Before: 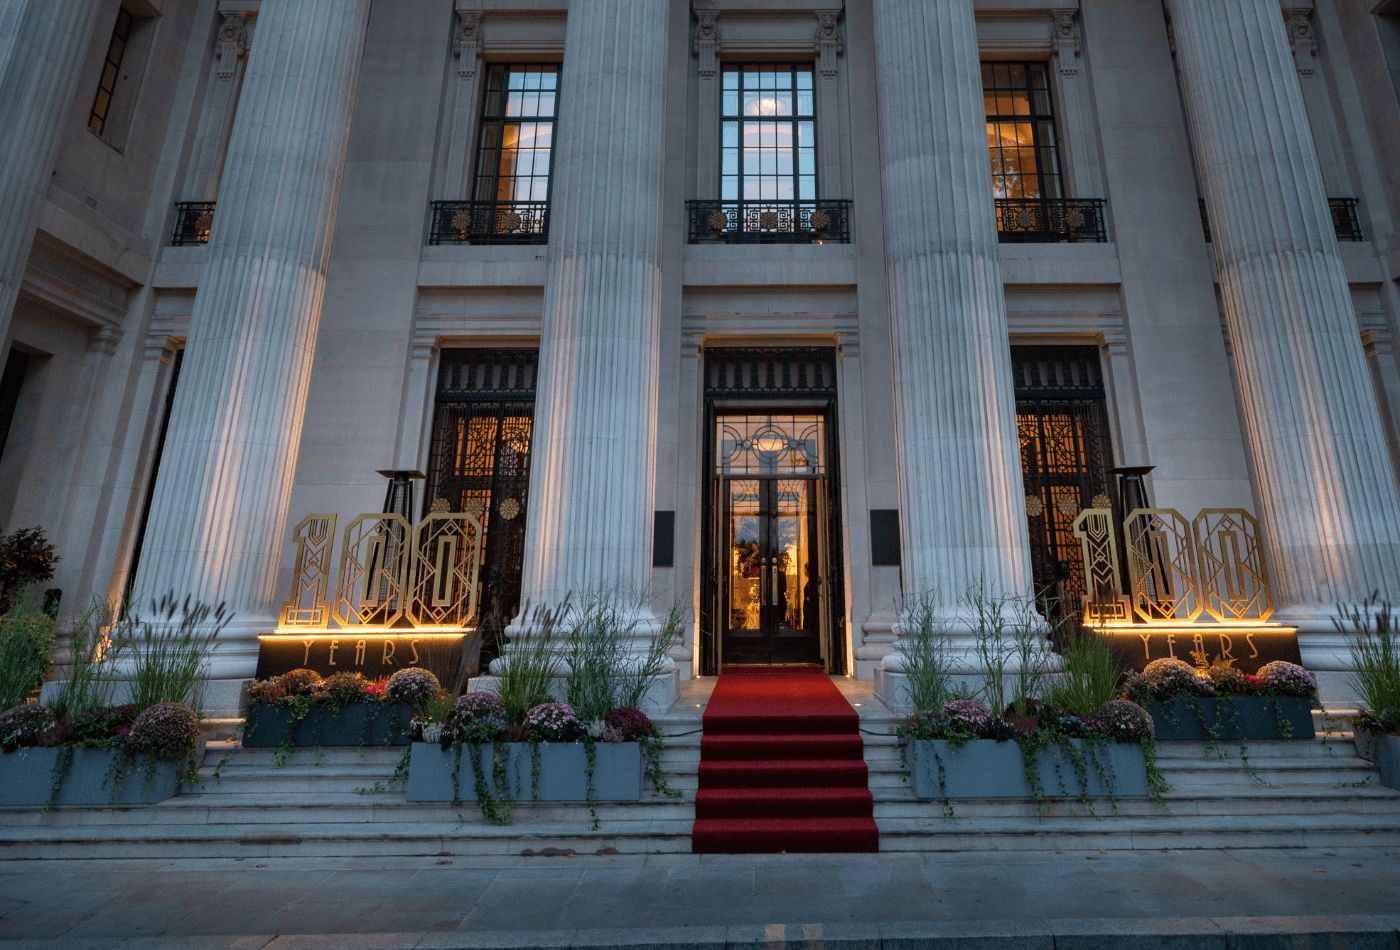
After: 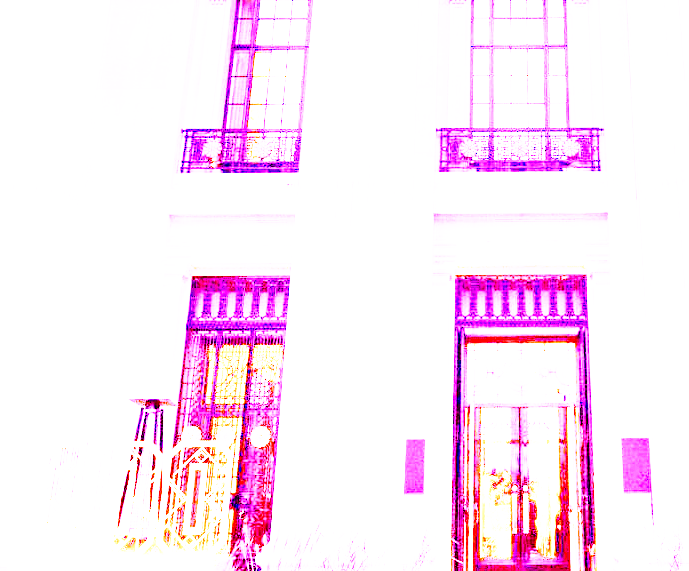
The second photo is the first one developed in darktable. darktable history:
base curve: curves: ch0 [(0, 0) (0.007, 0.004) (0.027, 0.03) (0.046, 0.07) (0.207, 0.54) (0.442, 0.872) (0.673, 0.972) (1, 1)], preserve colors none
crop: left 17.835%, top 7.675%, right 32.881%, bottom 32.213%
exposure: exposure 0.766 EV, compensate highlight preservation false
white balance: red 8, blue 8
